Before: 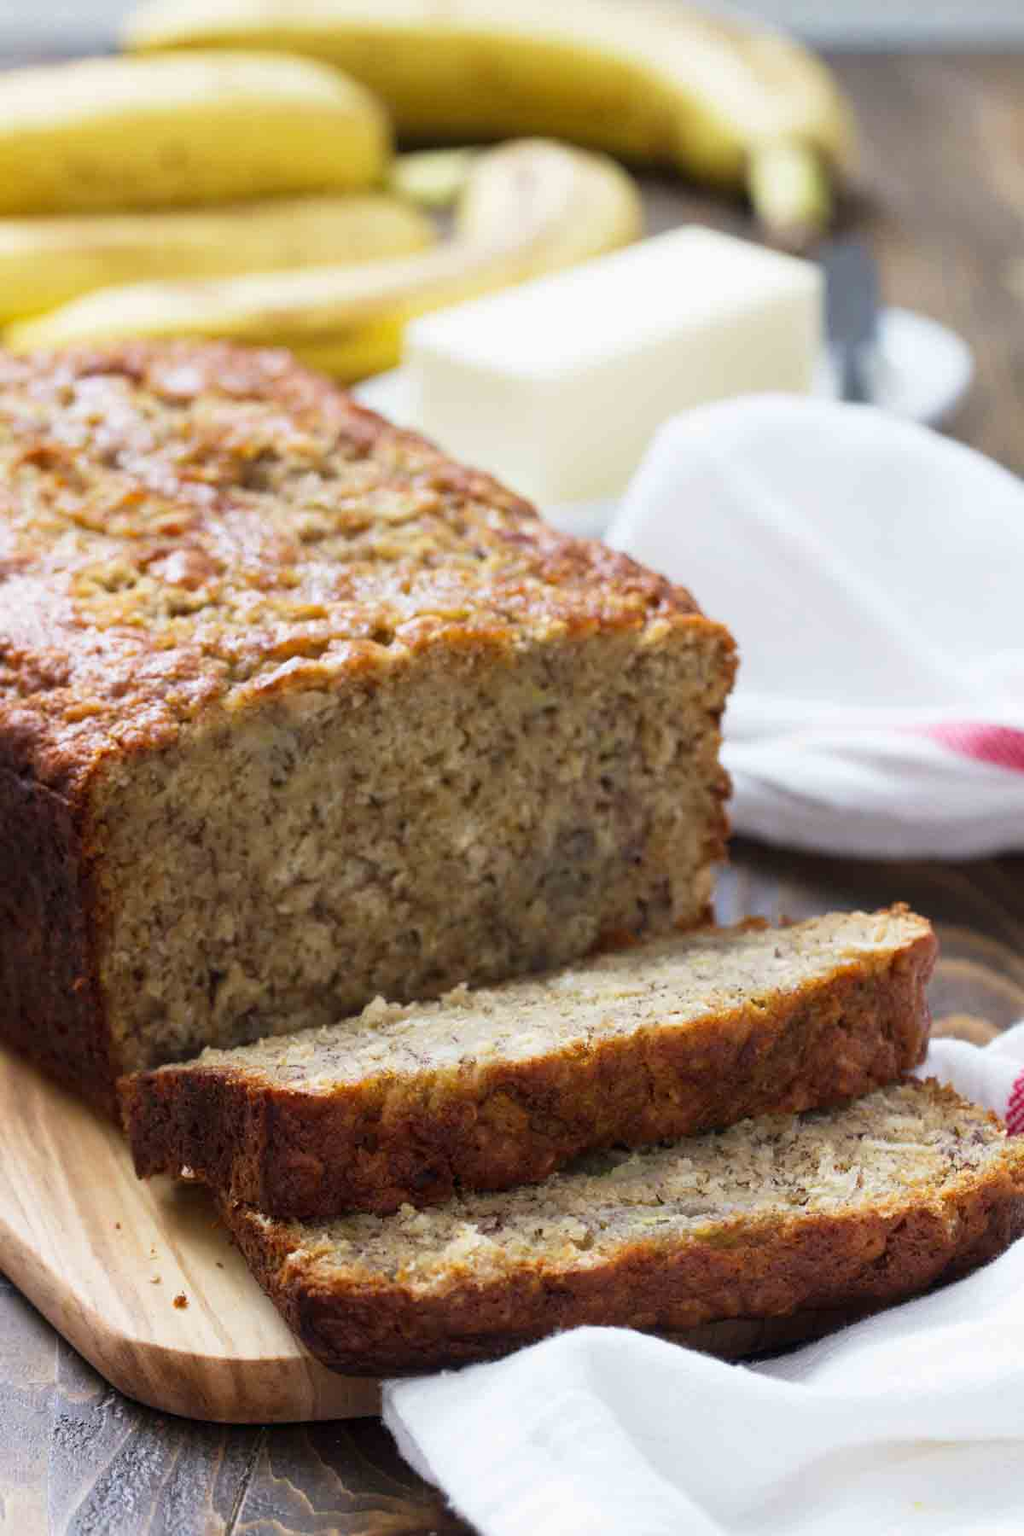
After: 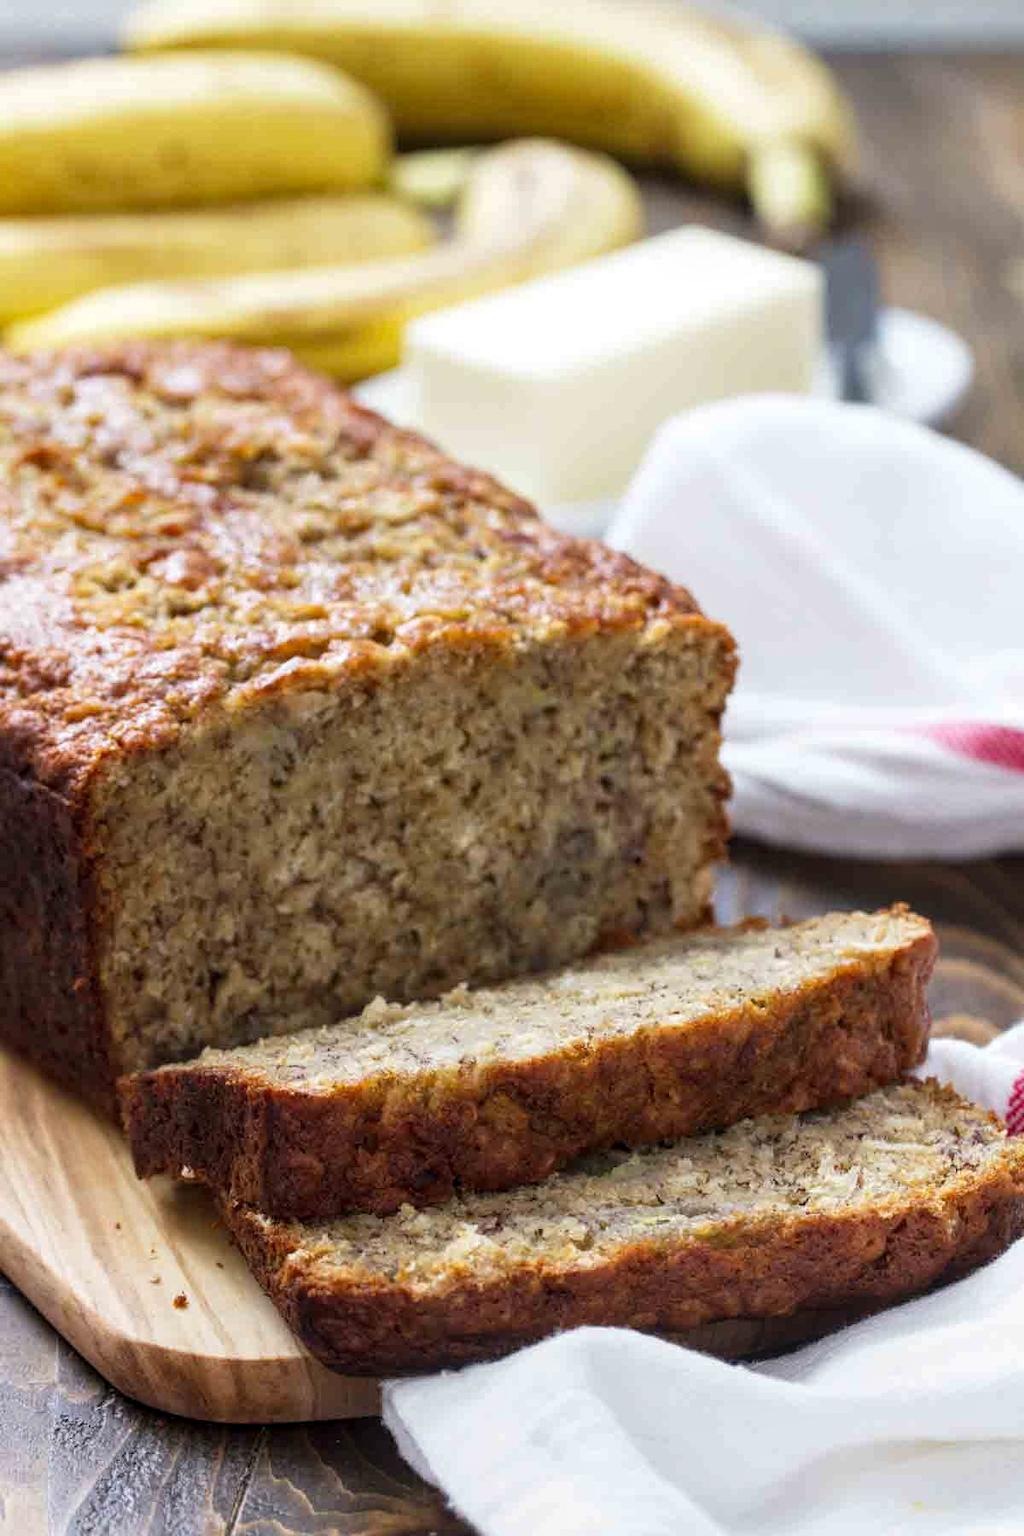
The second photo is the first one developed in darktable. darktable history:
exposure: exposure 0.014 EV, compensate exposure bias true, compensate highlight preservation false
local contrast: on, module defaults
